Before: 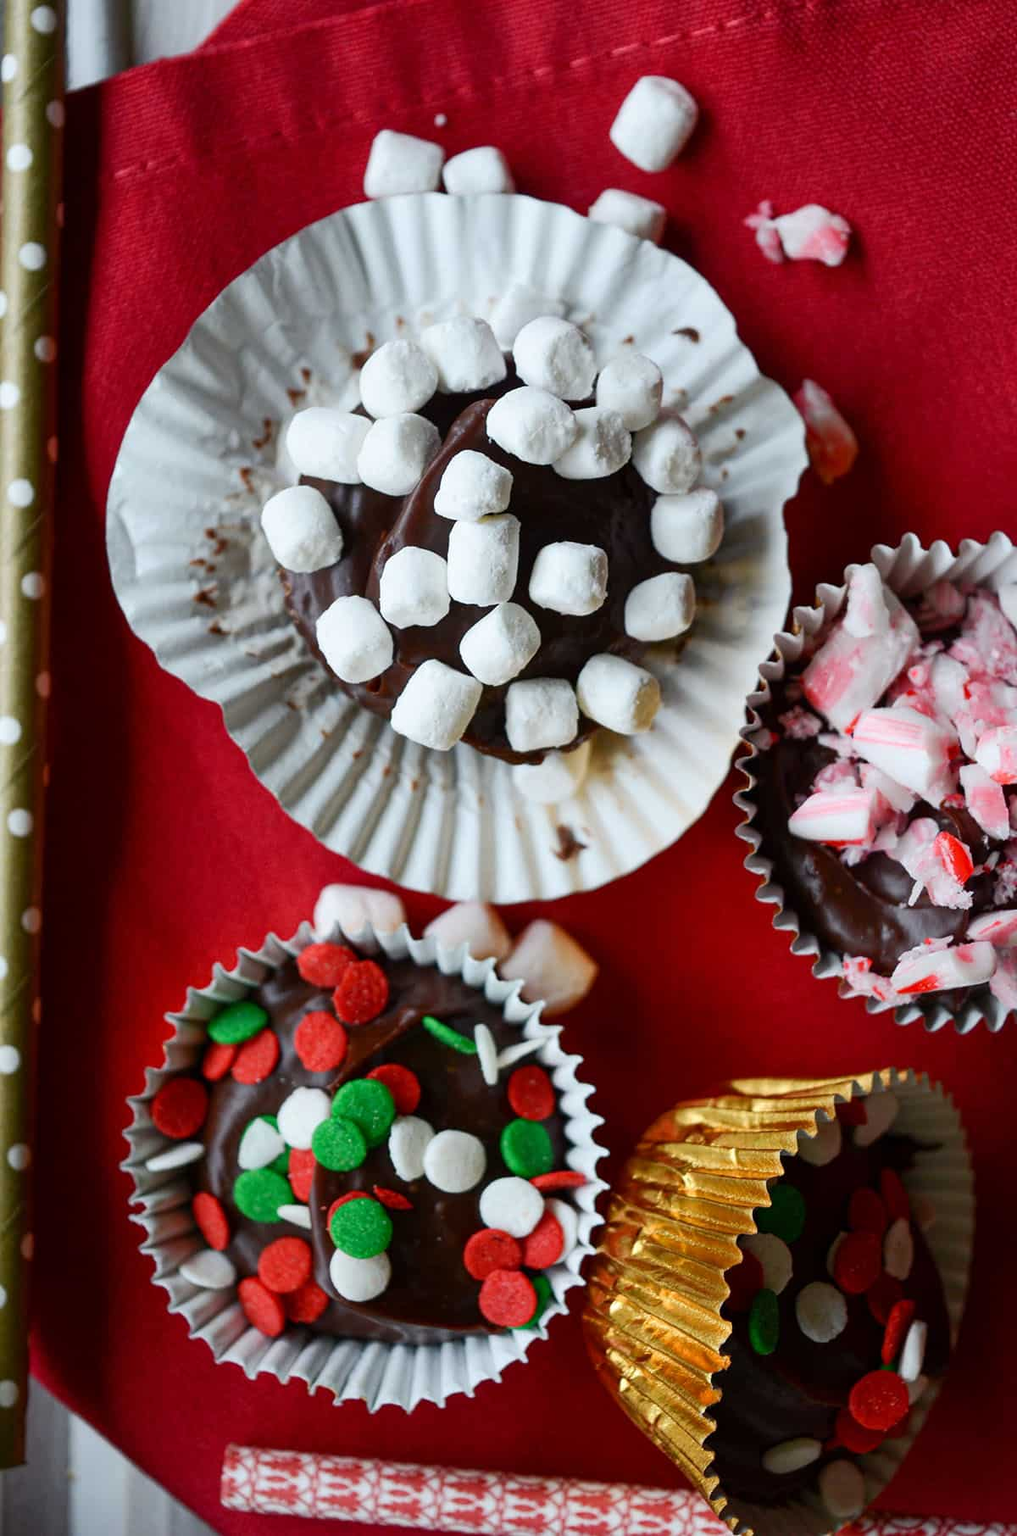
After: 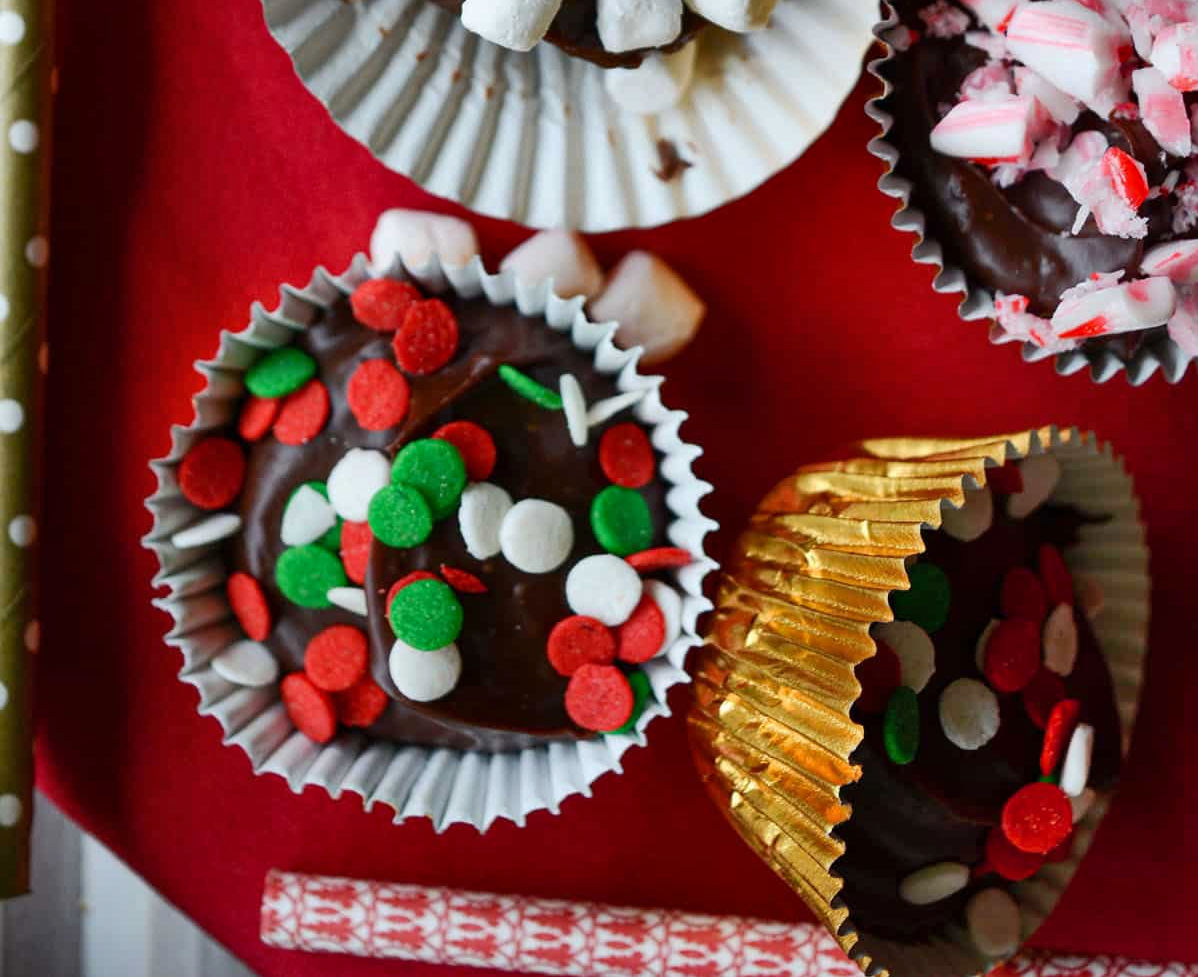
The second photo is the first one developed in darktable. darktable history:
crop and rotate: top 46.069%, right 0.122%
shadows and highlights: white point adjustment -3.62, highlights -63.79, soften with gaussian
exposure: exposure 0.13 EV, compensate exposure bias true, compensate highlight preservation false
